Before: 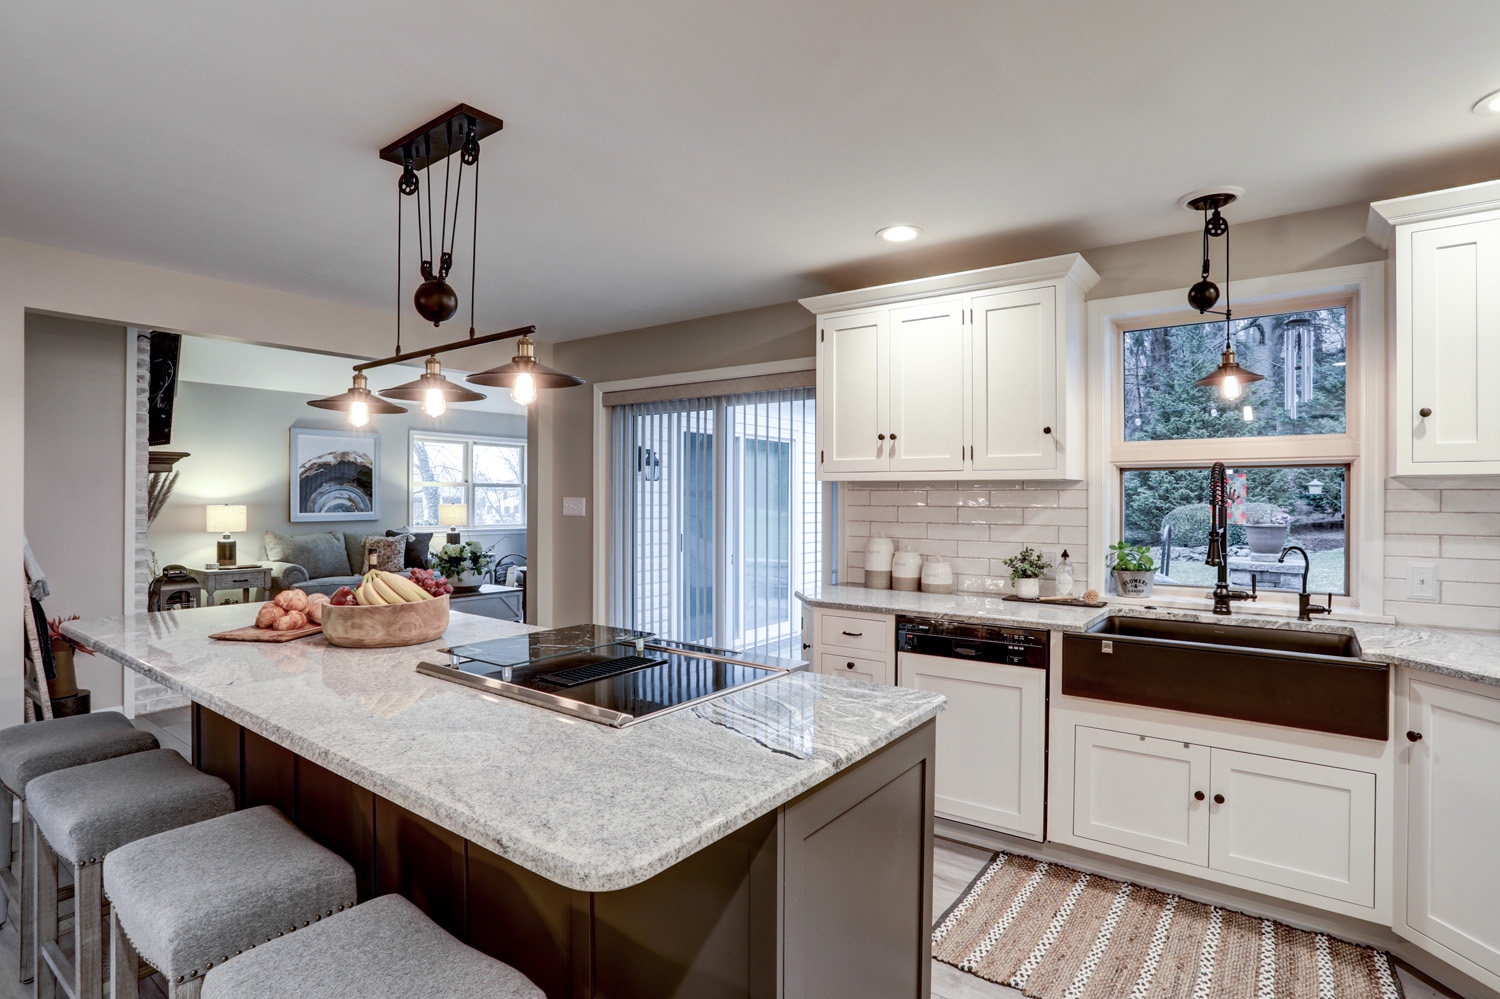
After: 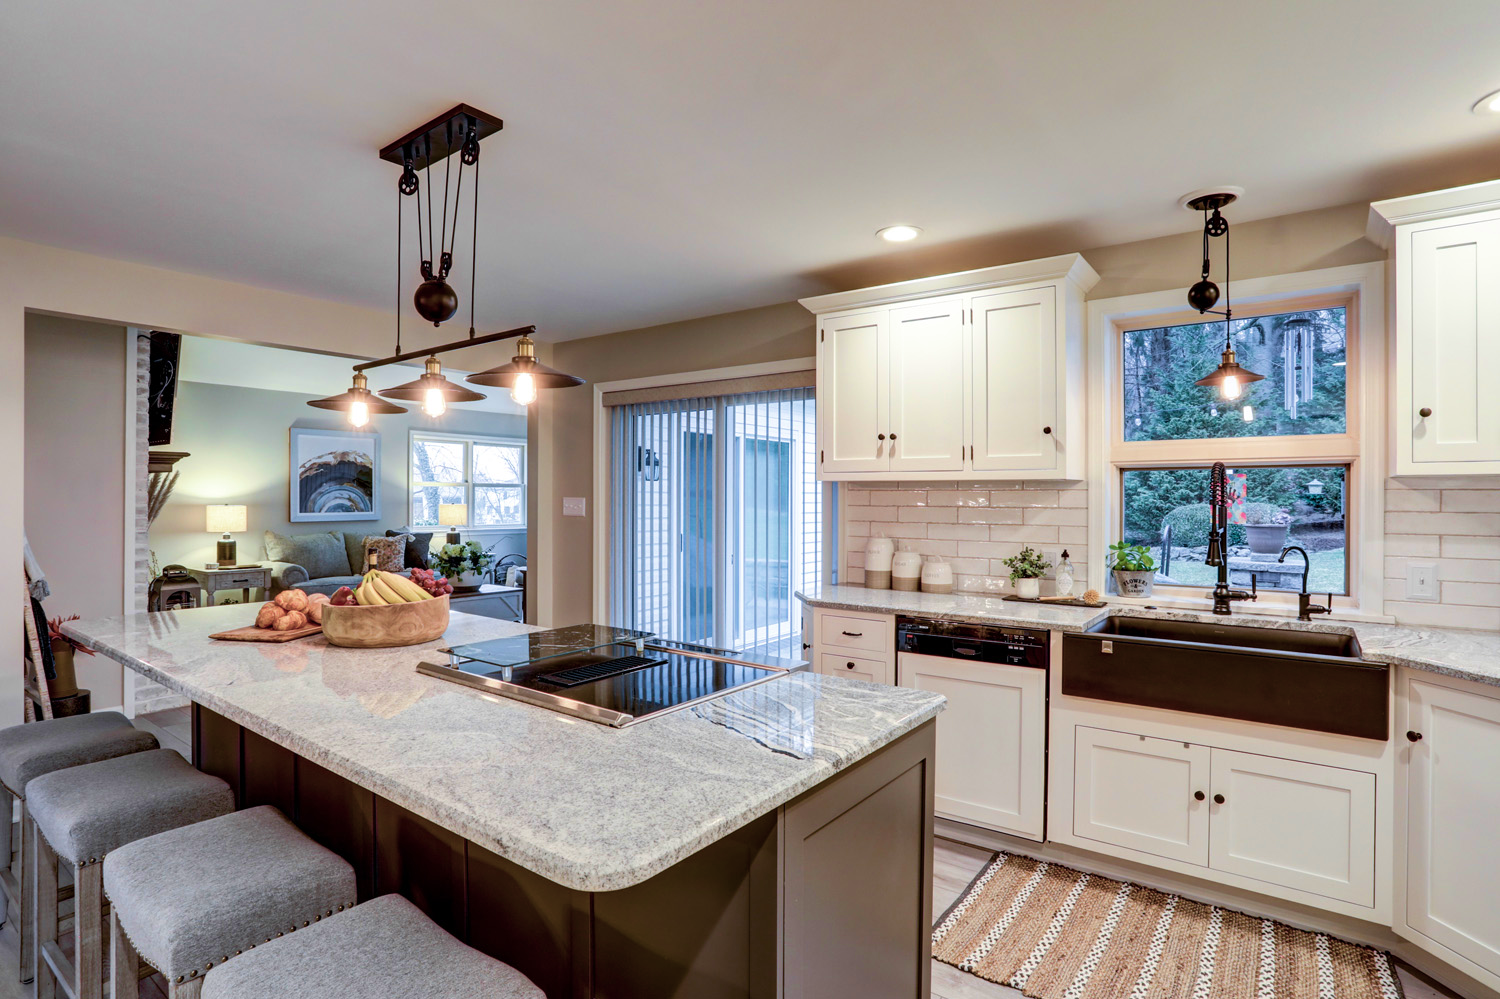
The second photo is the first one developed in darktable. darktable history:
contrast brightness saturation: saturation -0.086
velvia: strength 75%
